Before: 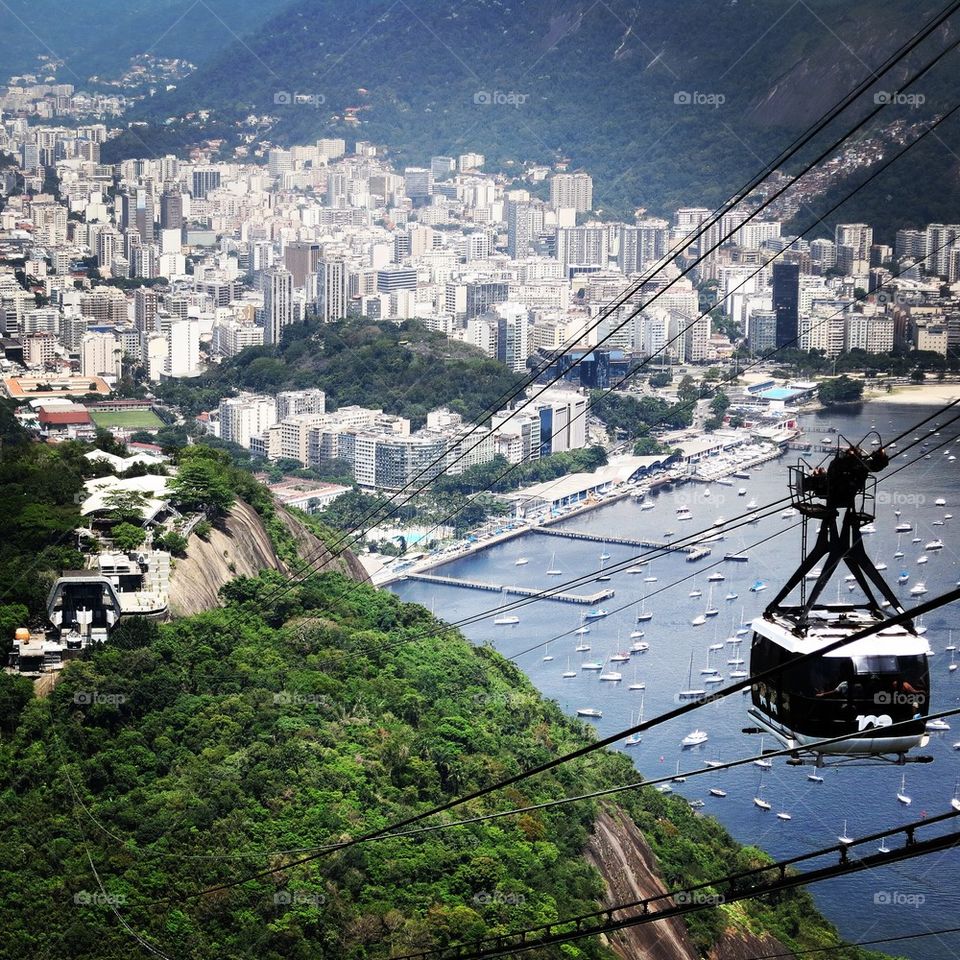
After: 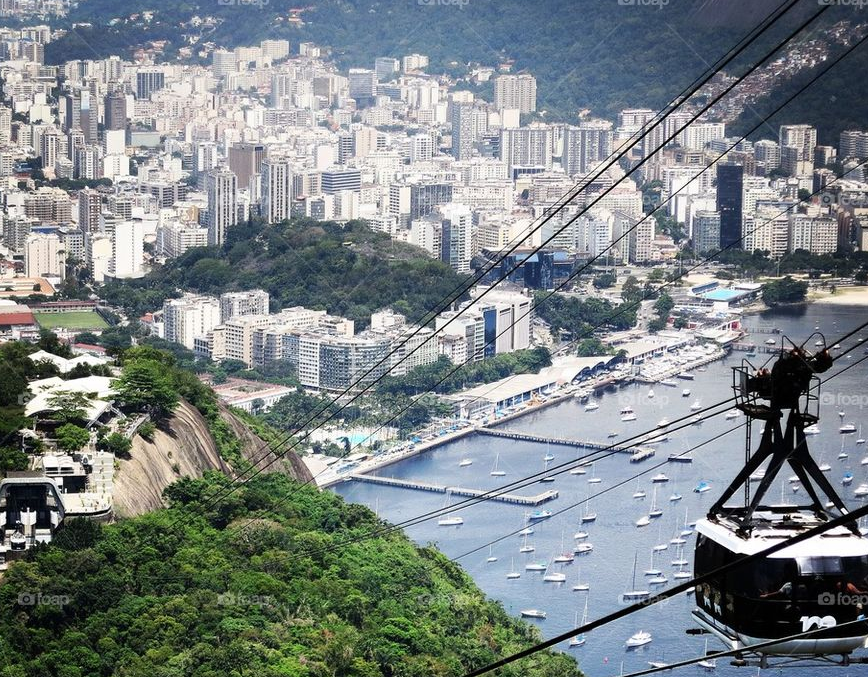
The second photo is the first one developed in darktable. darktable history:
crop: left 5.872%, top 10.333%, right 3.645%, bottom 19.048%
